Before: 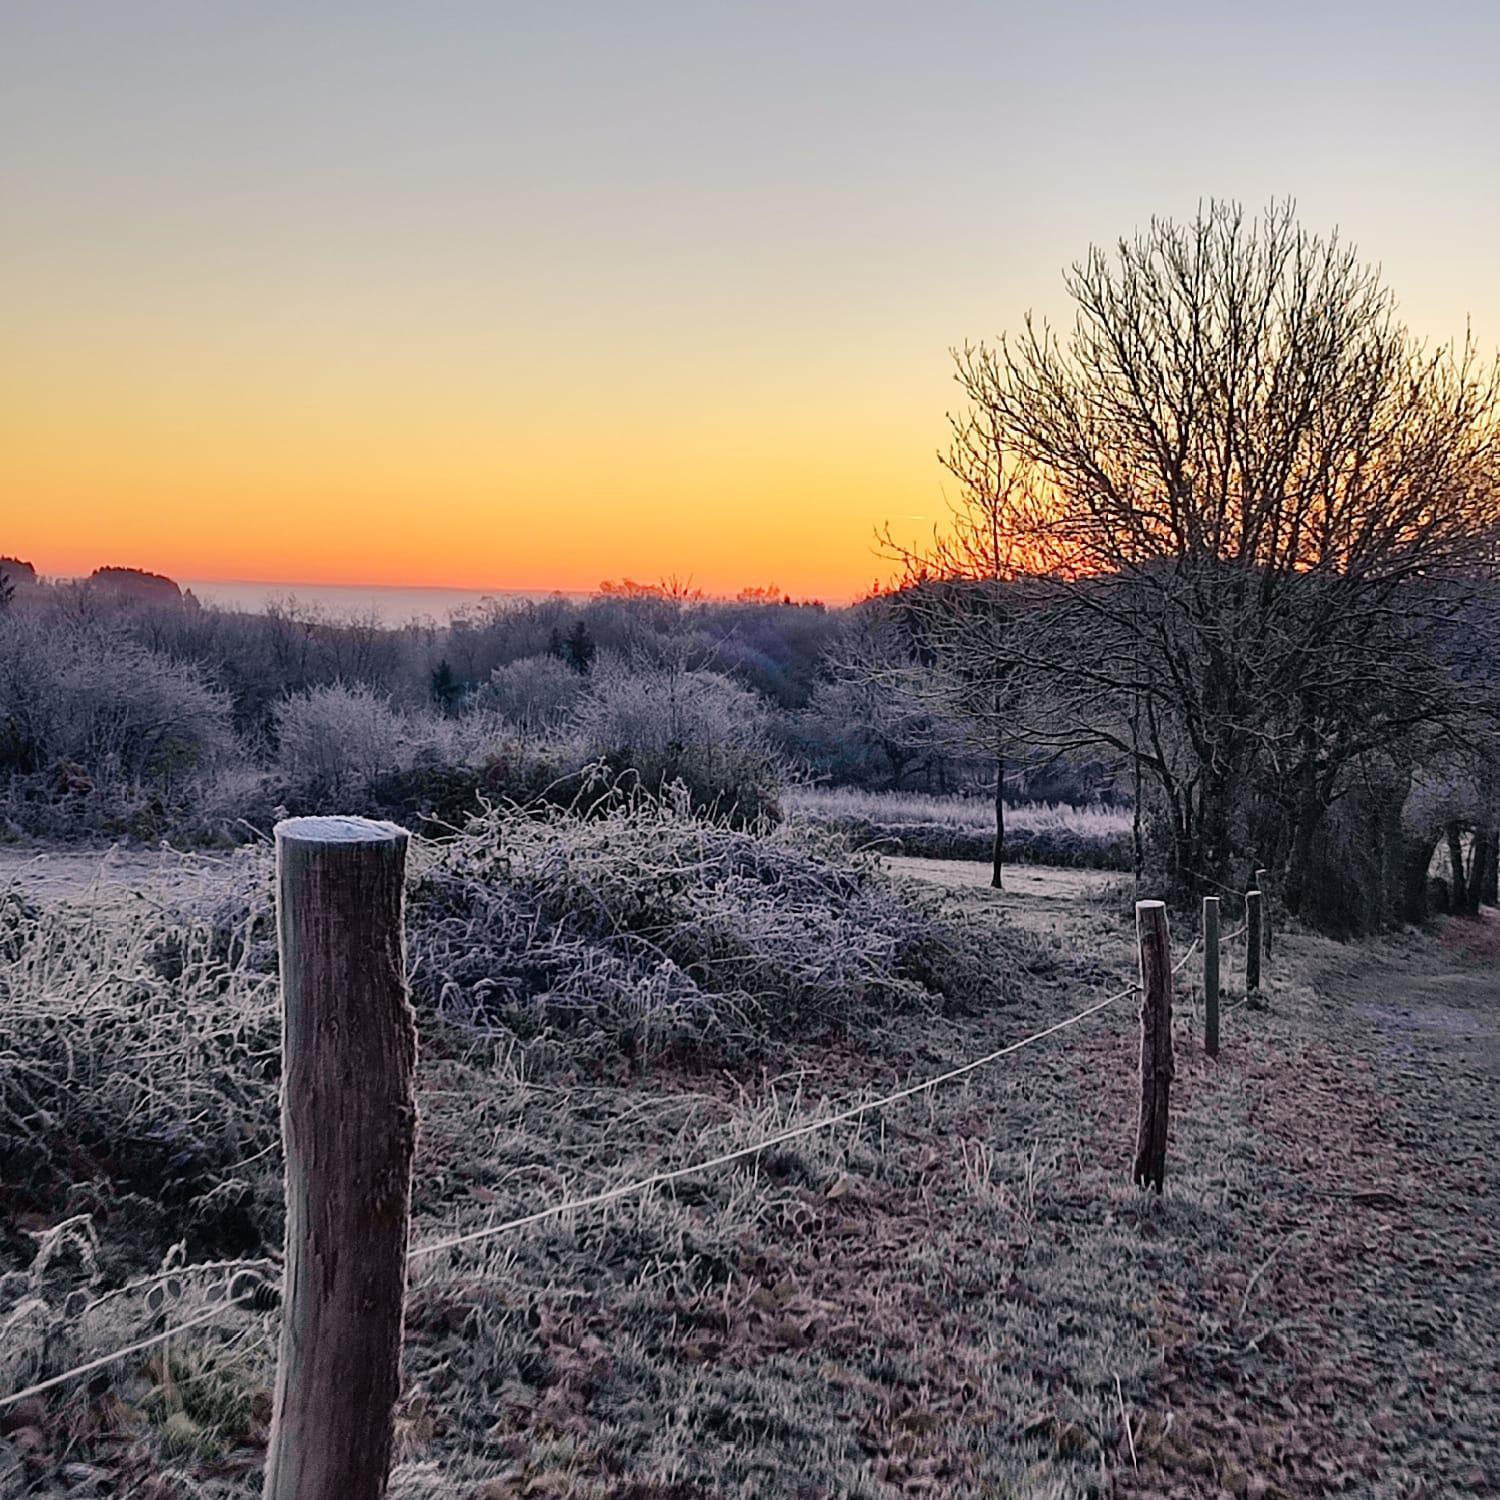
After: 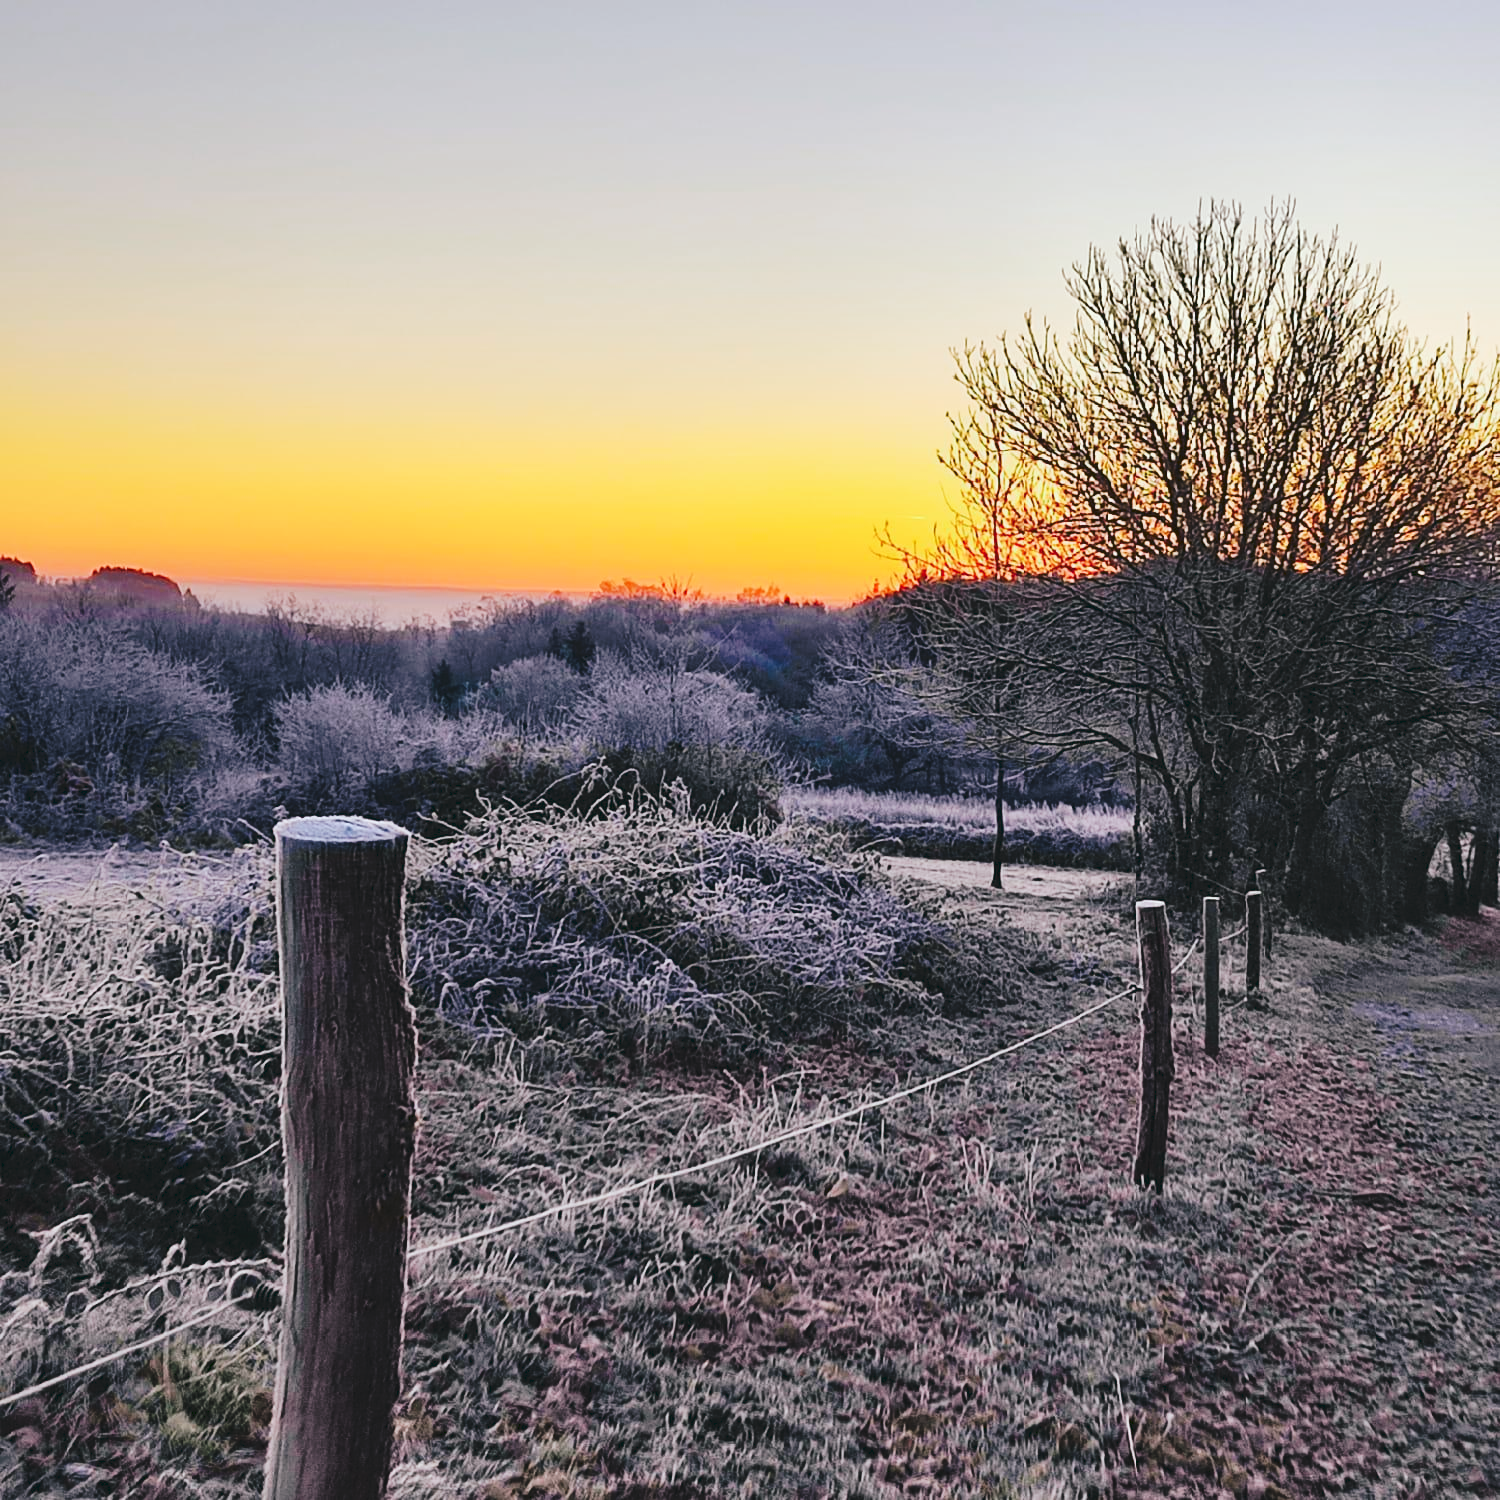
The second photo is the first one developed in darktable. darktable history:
tone curve: curves: ch0 [(0, 0) (0.003, 0.065) (0.011, 0.072) (0.025, 0.09) (0.044, 0.104) (0.069, 0.116) (0.1, 0.127) (0.136, 0.15) (0.177, 0.184) (0.224, 0.223) (0.277, 0.28) (0.335, 0.361) (0.399, 0.443) (0.468, 0.525) (0.543, 0.616) (0.623, 0.713) (0.709, 0.79) (0.801, 0.866) (0.898, 0.933) (1, 1)], preserve colors none
color look up table: target L [97.17, 92.57, 84.54, 88.96, 86.03, 74.12, 69.99, 56.4, 62.69, 61.37, 46.23, 31.88, 3.554, 200.89, 90.79, 84.32, 72.04, 65.73, 63.65, 57.1, 52.18, 54.4, 51.67, 47.15, 45.32, 38.71, 31.16, 23.2, 18.5, 89.85, 73.5, 63.99, 65.32, 61.44, 60.04, 50.71, 52.33, 50.79, 42.79, 36.97, 38.5, 35.94, 33.1, 2.157, 77.13, 73.51, 72.93, 64, 32.6], target a [-38.59, -5.621, -52.44, -37.16, -29.07, -48, -5.688, -50.35, -16.34, -5.997, -29.1, -29.02, -6.803, 0, 0.557, -0.331, 37.84, 33.68, 26.98, 51.39, 68.68, 29.77, -0.268, 68.35, 64.53, 52.76, 6.667, 41.28, 13.96, 16.88, 39.64, 1.539, 58.84, 73.06, 29.56, 75.82, 80.82, 45.23, 4.945, 14.21, 61, 53.97, 36.65, 4.332, -11.43, -26.93, -33.59, -10.49, -13.11], target b [94.13, 6.963, 47.93, -1.947, 32.96, 18.81, 54.46, 44.35, 11.48, 56.85, 39.2, 24.12, 5.315, -0.001, 23.33, 78.52, 10.61, 64.65, 23.92, 50.42, 7.582, 56.57, 36.8, 9.386, 61.65, 44.79, 4.333, 5.185, 31.06, -18.35, -32.84, 0.552, -28.74, -55.78, -18.08, -8.206, -42.28, -34.98, -31.14, -62.86, -62.67, -12.07, -80.05, -29.47, -16.8, -32.07, -4.448, -45.04, -13.19], num patches 49
